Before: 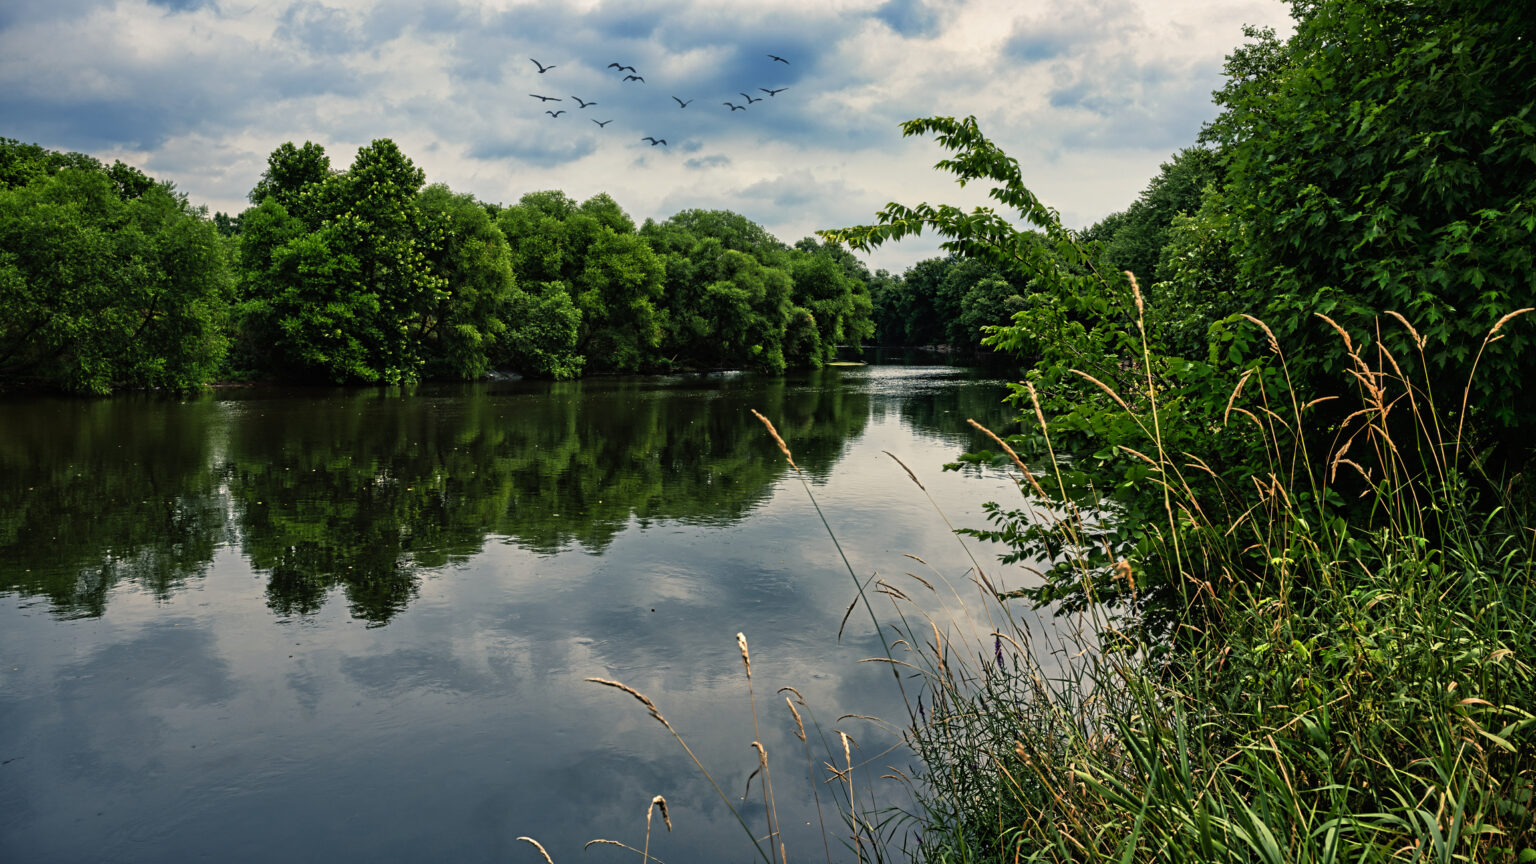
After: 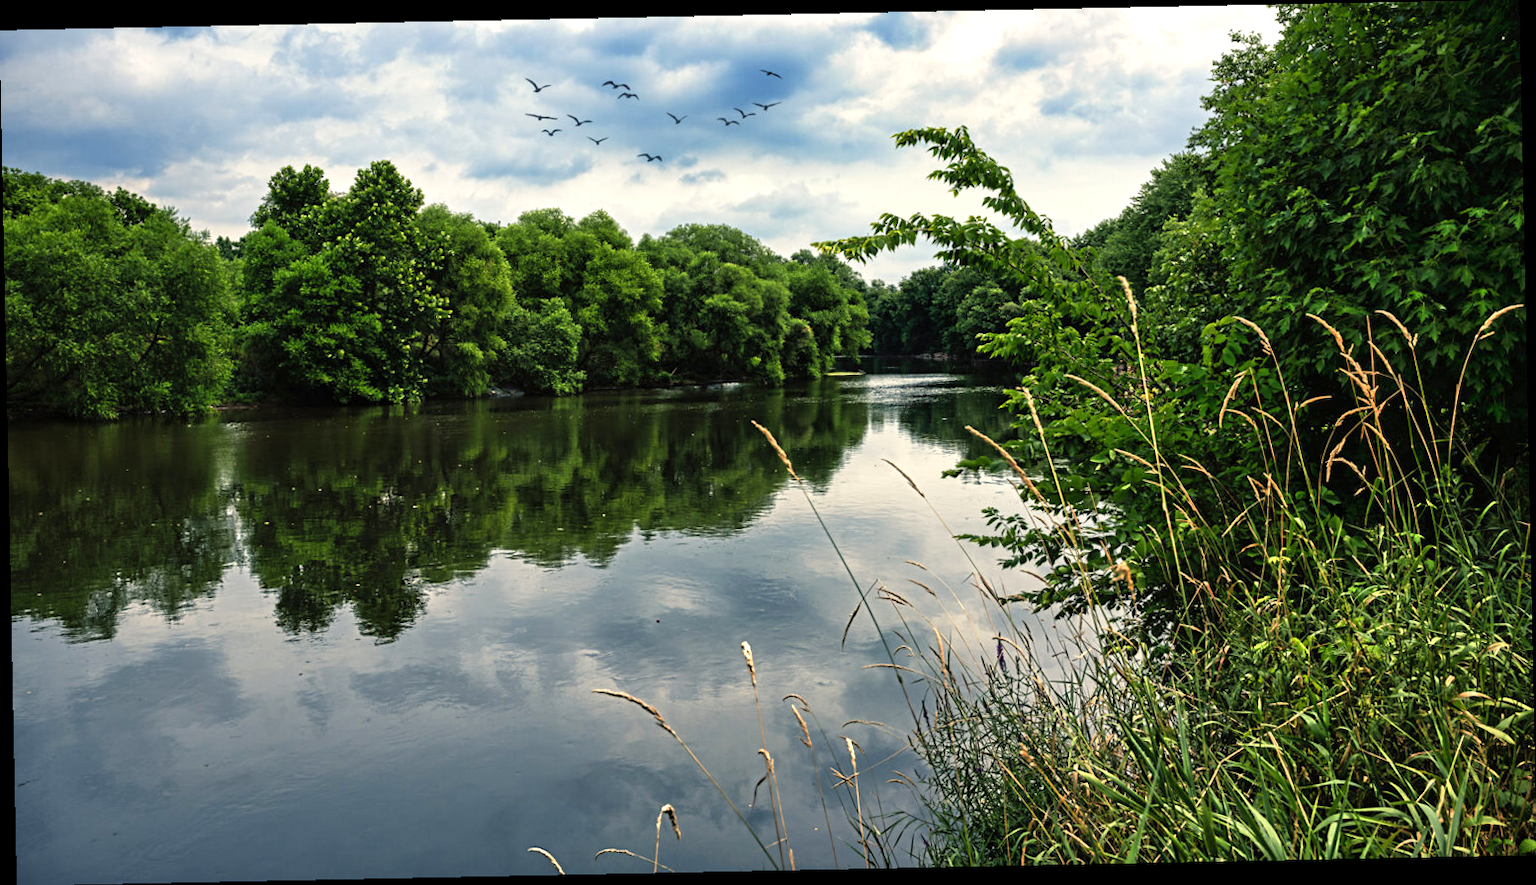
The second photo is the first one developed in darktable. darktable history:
exposure: exposure 0.566 EV, compensate highlight preservation false
rotate and perspective: rotation -1.17°, automatic cropping off
